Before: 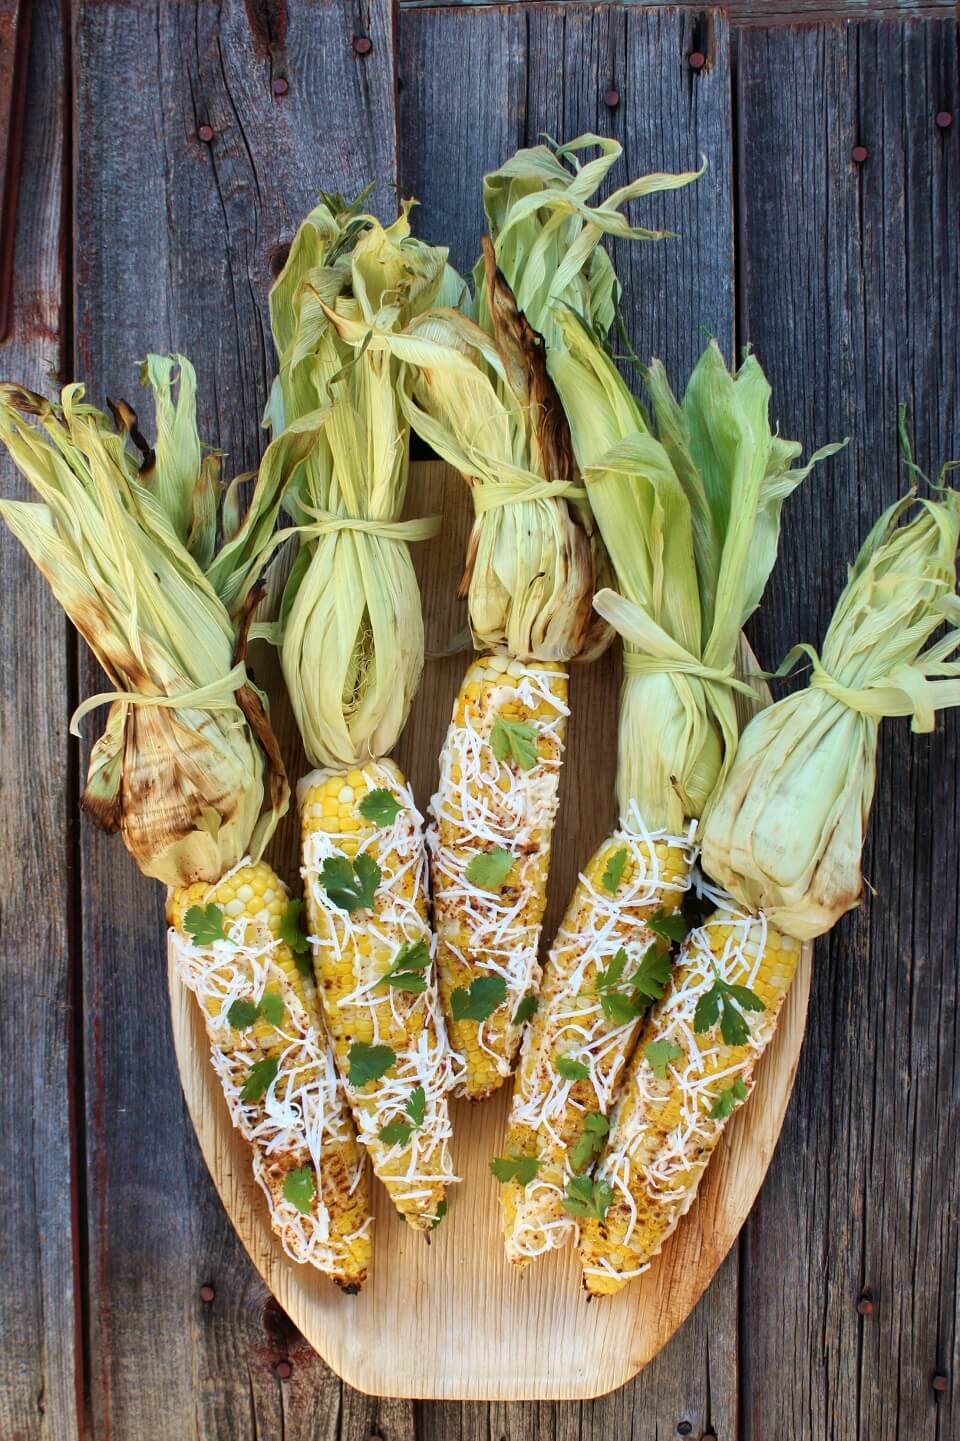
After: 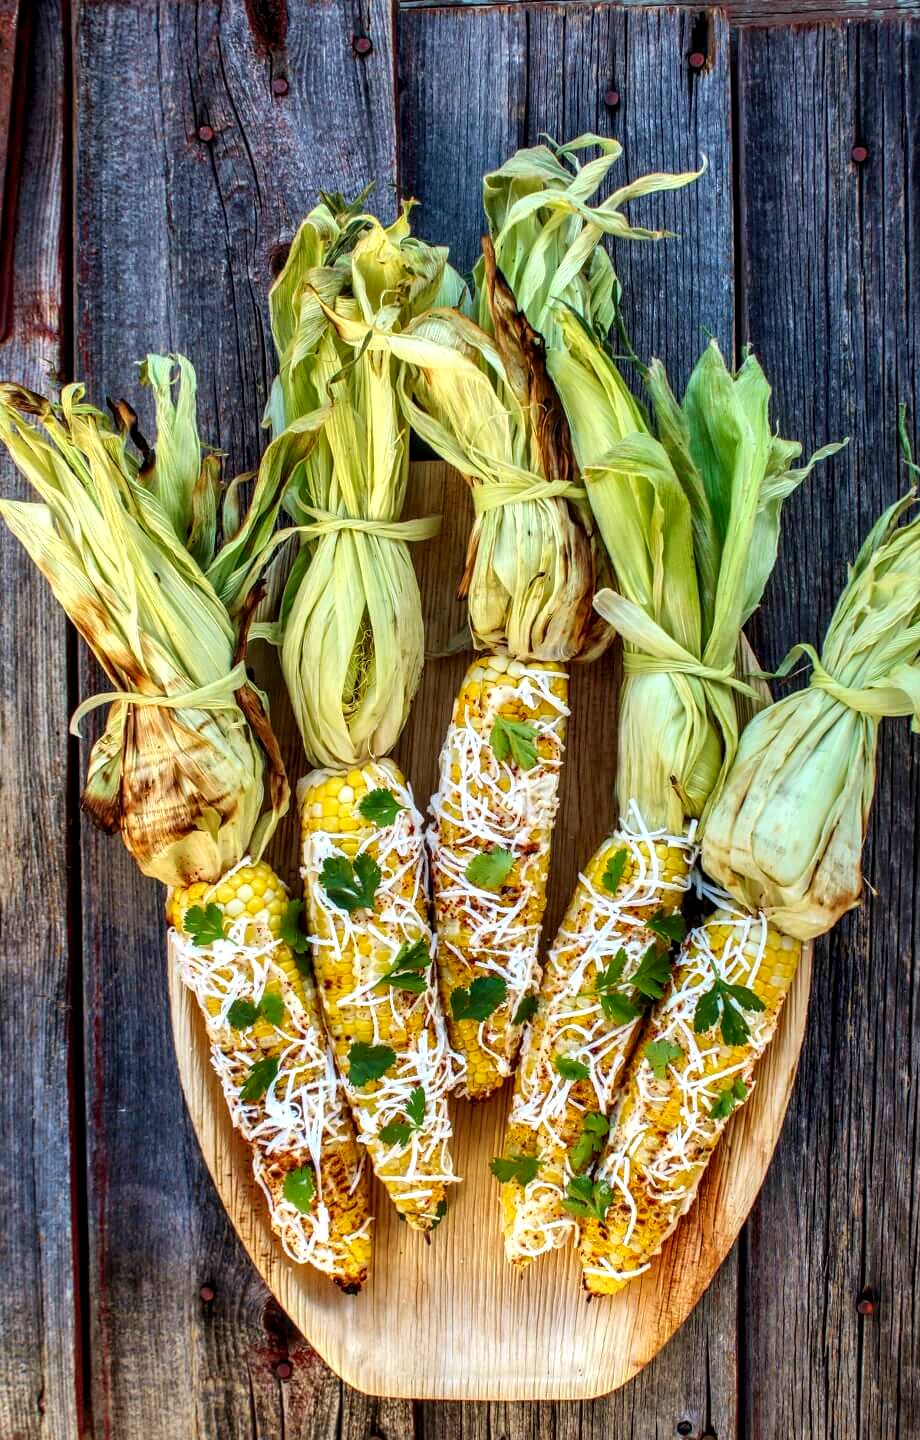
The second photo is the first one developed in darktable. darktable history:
crop: right 4.126%, bottom 0.031%
local contrast: highlights 0%, shadows 0%, detail 182%
color correction: saturation 1.34
